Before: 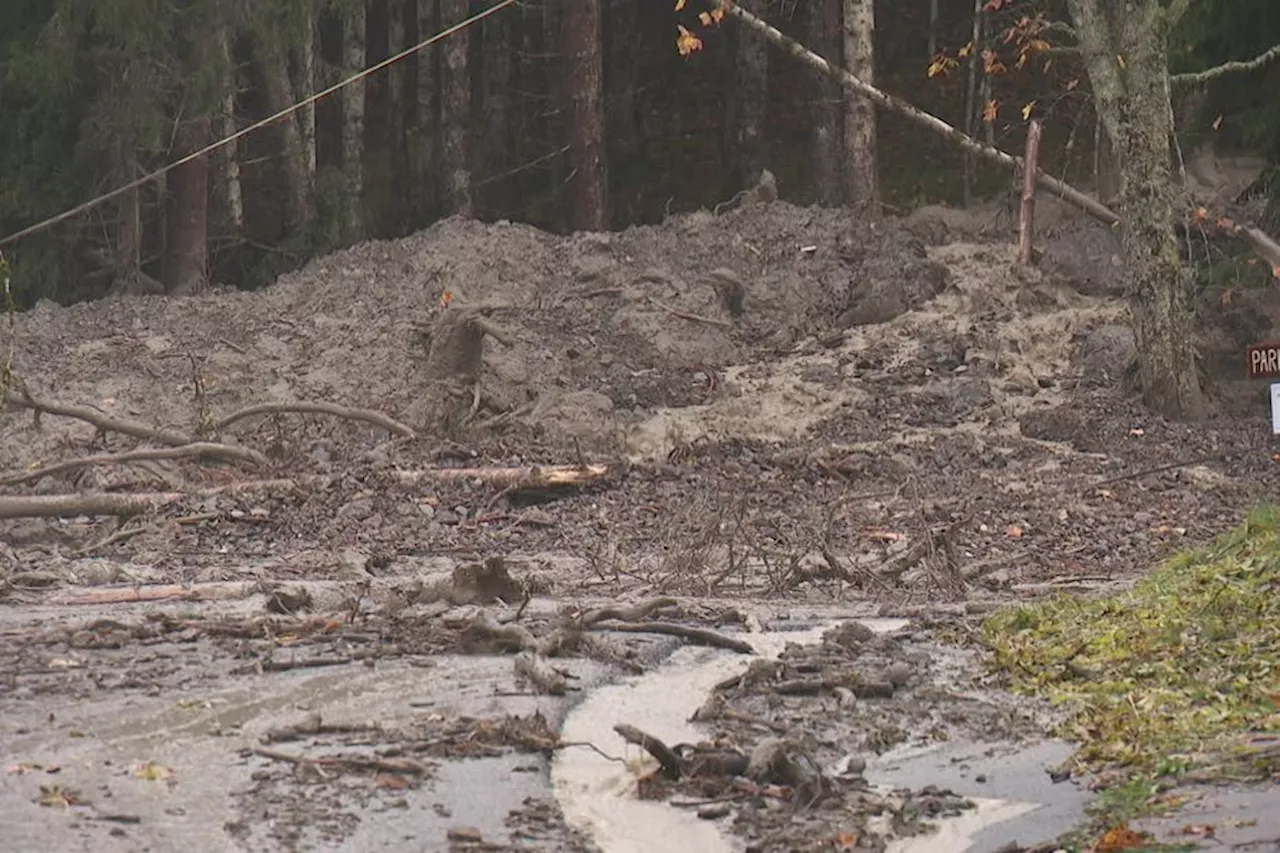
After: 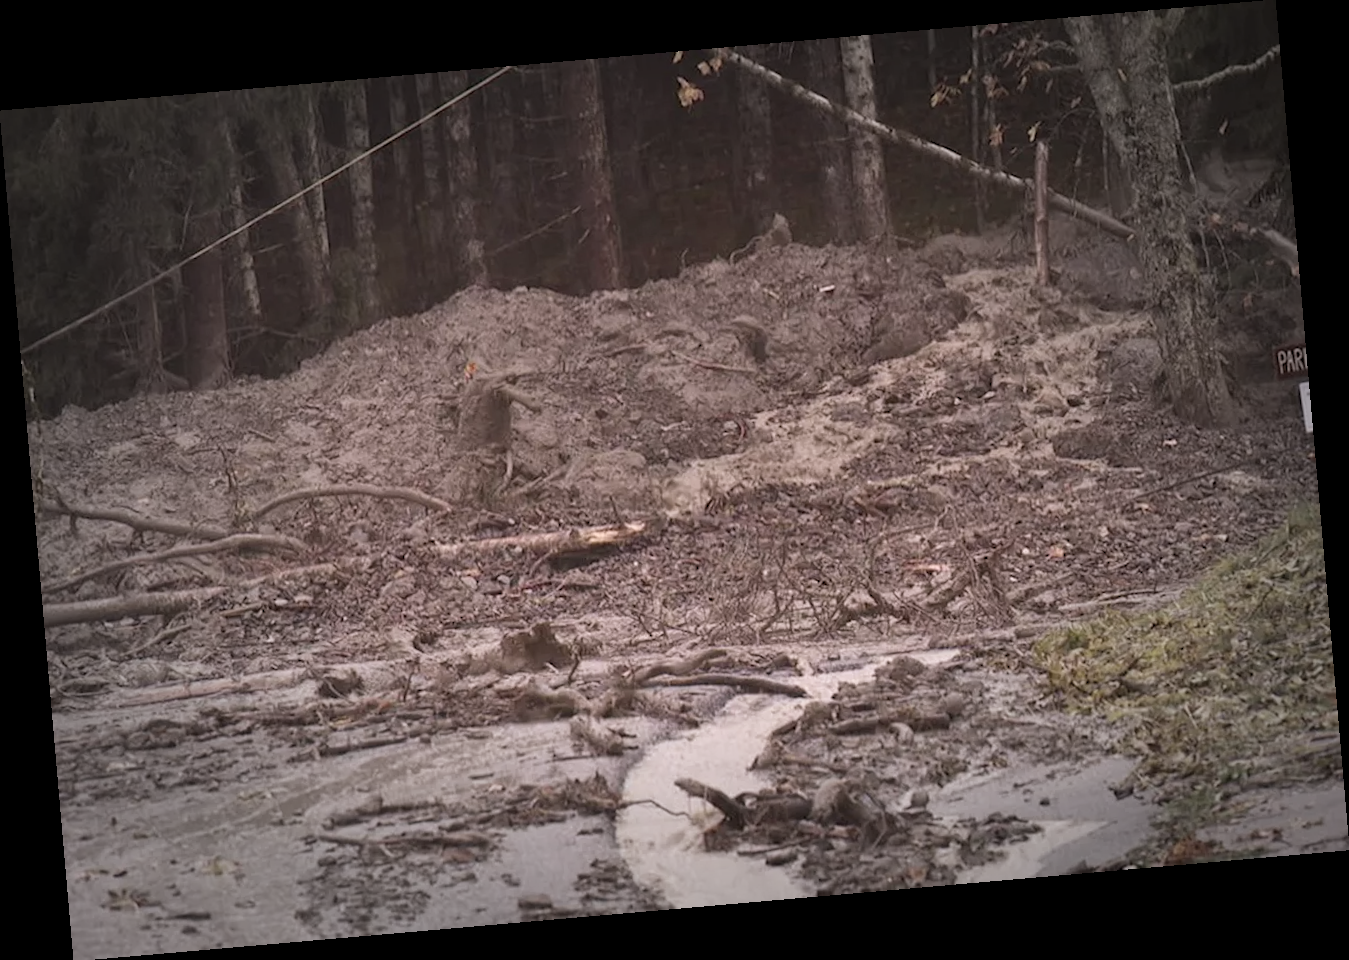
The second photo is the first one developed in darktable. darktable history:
rotate and perspective: rotation -4.98°, automatic cropping off
vignetting: fall-off start 48.41%, automatic ratio true, width/height ratio 1.29, unbound false
contrast brightness saturation: contrast 0.1, saturation -0.36
color balance rgb: shadows lift › chroma 2%, shadows lift › hue 217.2°, power › chroma 0.25%, power › hue 60°, highlights gain › chroma 1.5%, highlights gain › hue 309.6°, global offset › luminance -0.5%, perceptual saturation grading › global saturation 15%, global vibrance 20%
rgb levels: mode RGB, independent channels, levels [[0, 0.474, 1], [0, 0.5, 1], [0, 0.5, 1]]
